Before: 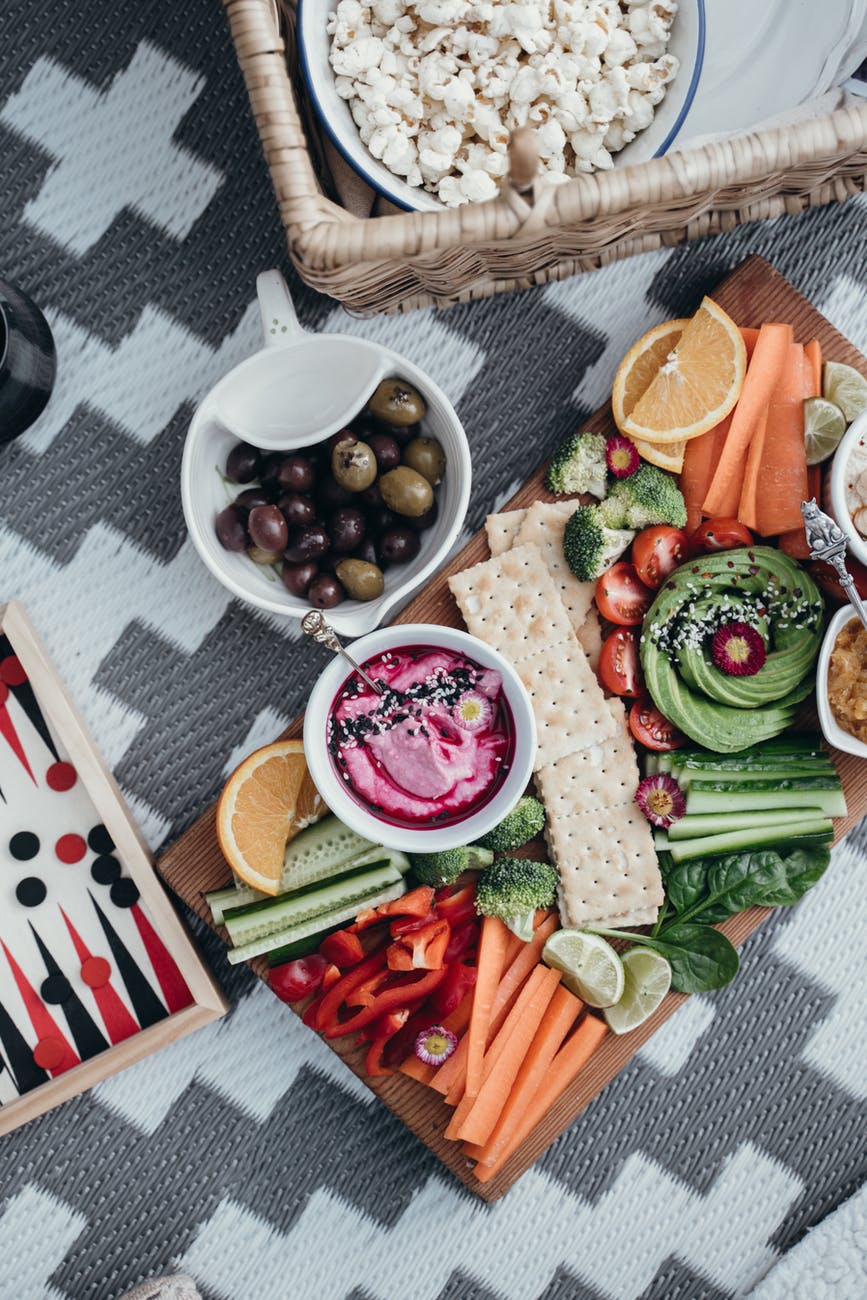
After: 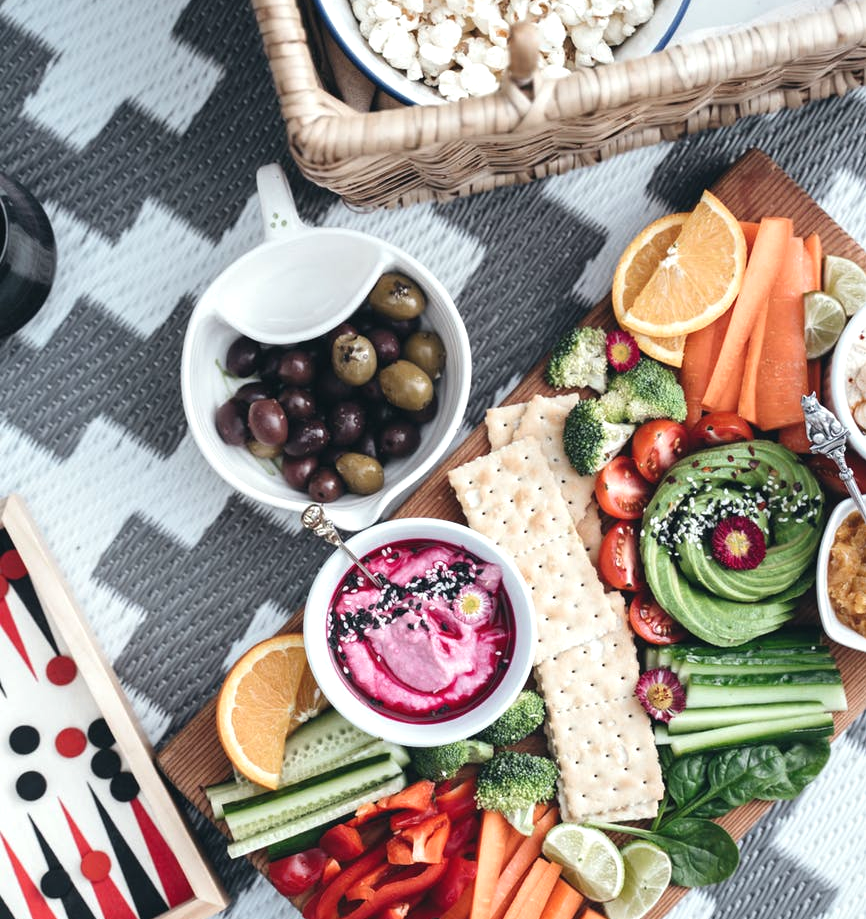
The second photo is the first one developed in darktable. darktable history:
exposure: black level correction -0.002, exposure 0.54 EV, compensate highlight preservation false
crop and rotate: top 8.293%, bottom 20.996%
